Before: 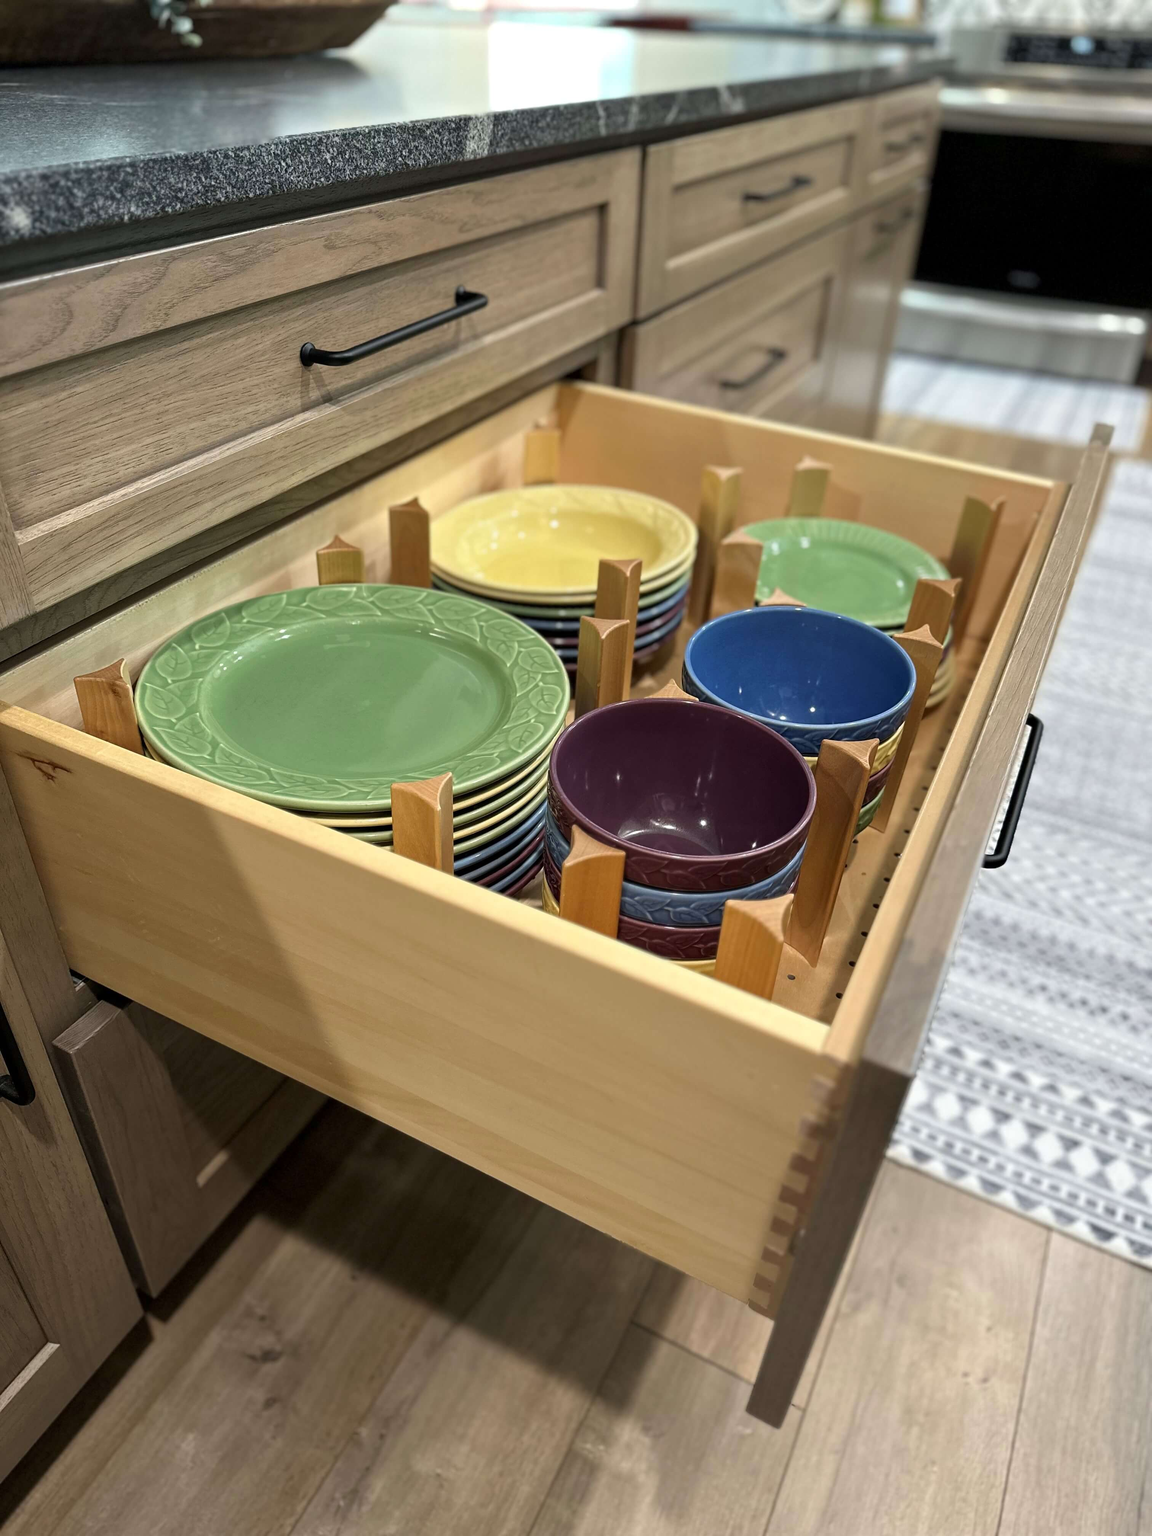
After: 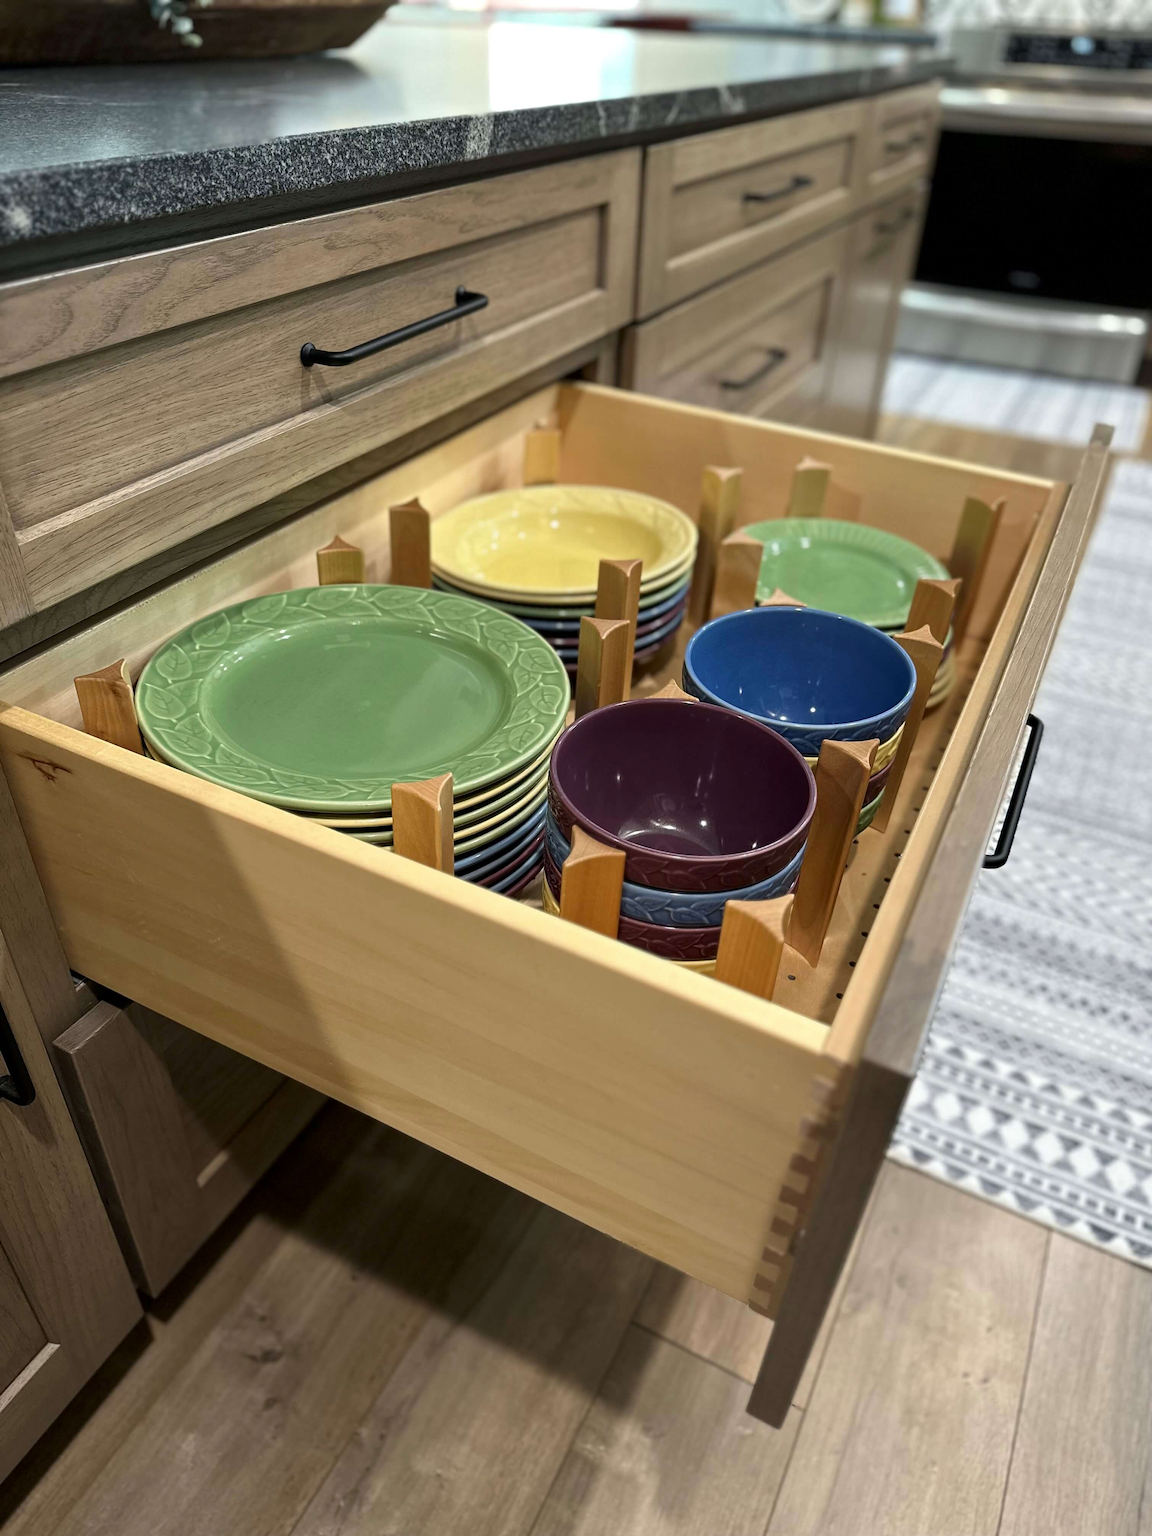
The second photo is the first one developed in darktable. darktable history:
contrast brightness saturation: contrast 0.033, brightness -0.042
